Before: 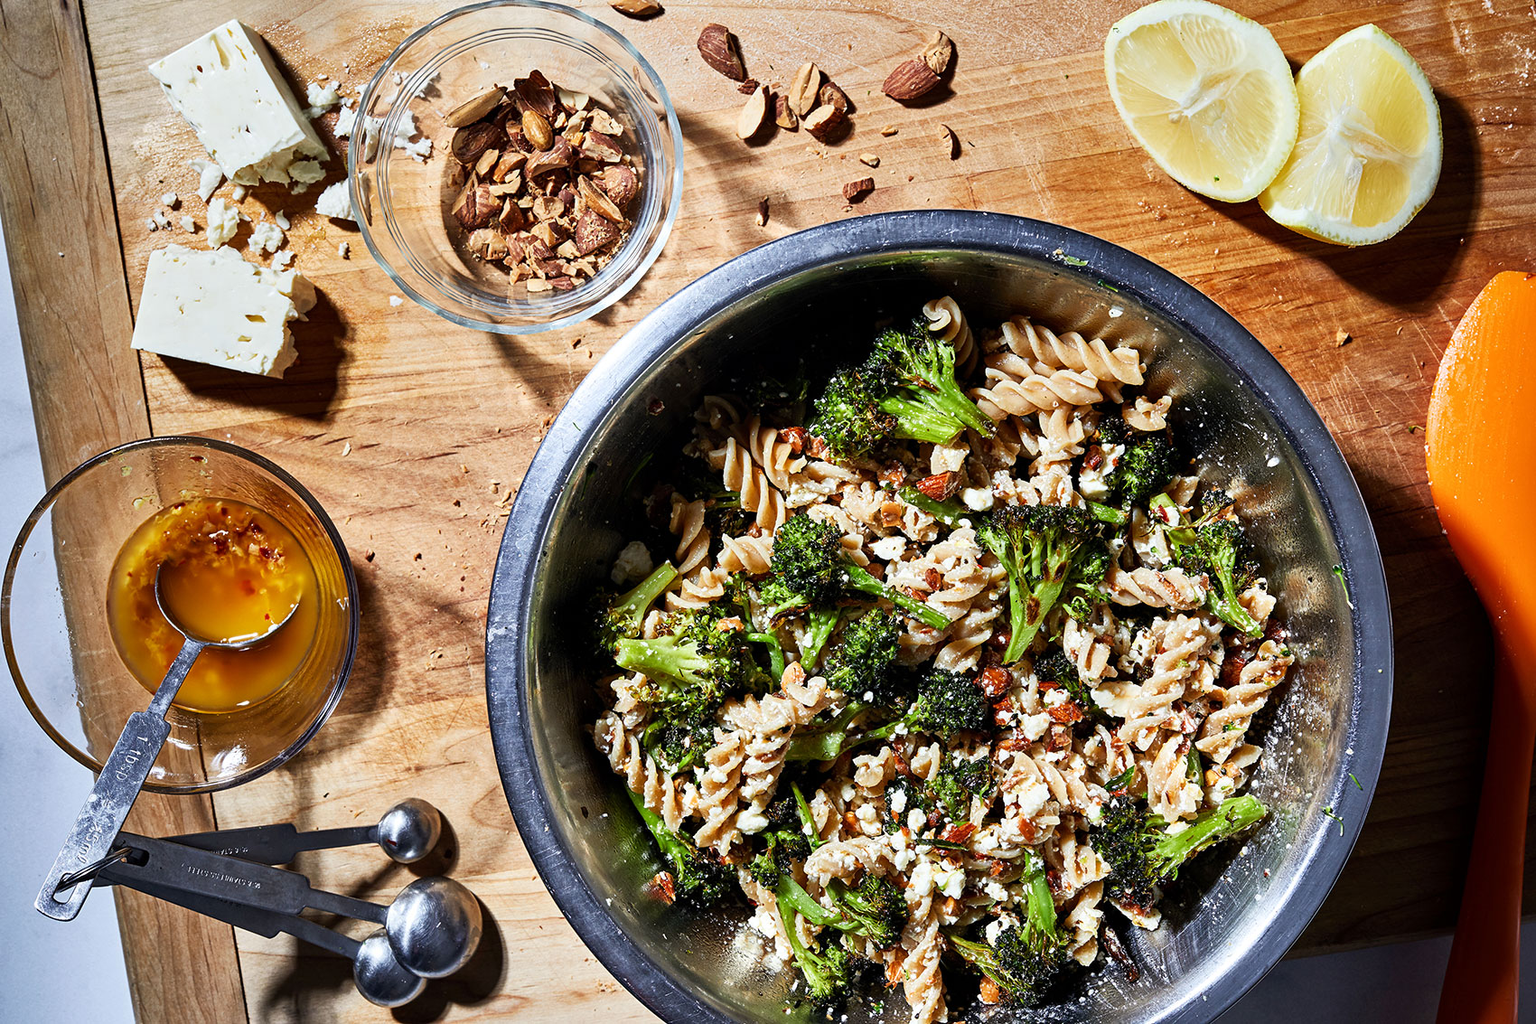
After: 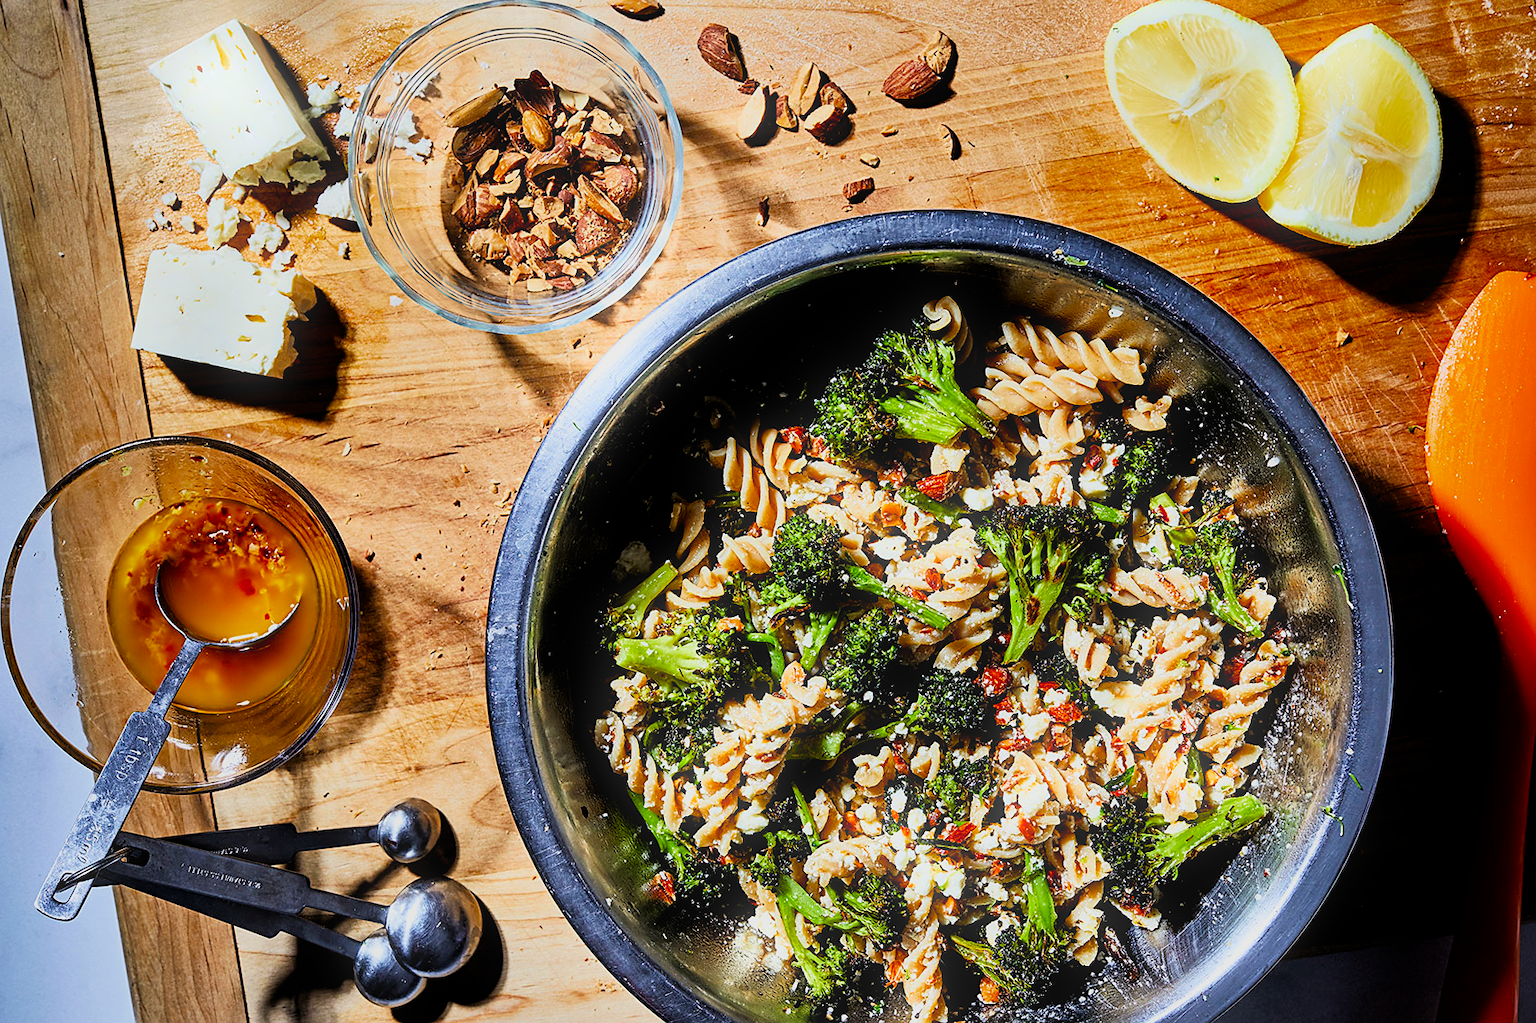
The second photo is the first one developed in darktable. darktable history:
sharpen: radius 1.458, amount 0.398, threshold 1.271
velvia: on, module defaults
filmic rgb: black relative exposure -7.75 EV, white relative exposure 4.4 EV, threshold 3 EV, target black luminance 0%, hardness 3.76, latitude 50.51%, contrast 1.074, highlights saturation mix 10%, shadows ↔ highlights balance -0.22%, color science v4 (2020), enable highlight reconstruction true
bloom: size 5%, threshold 95%, strength 15%
